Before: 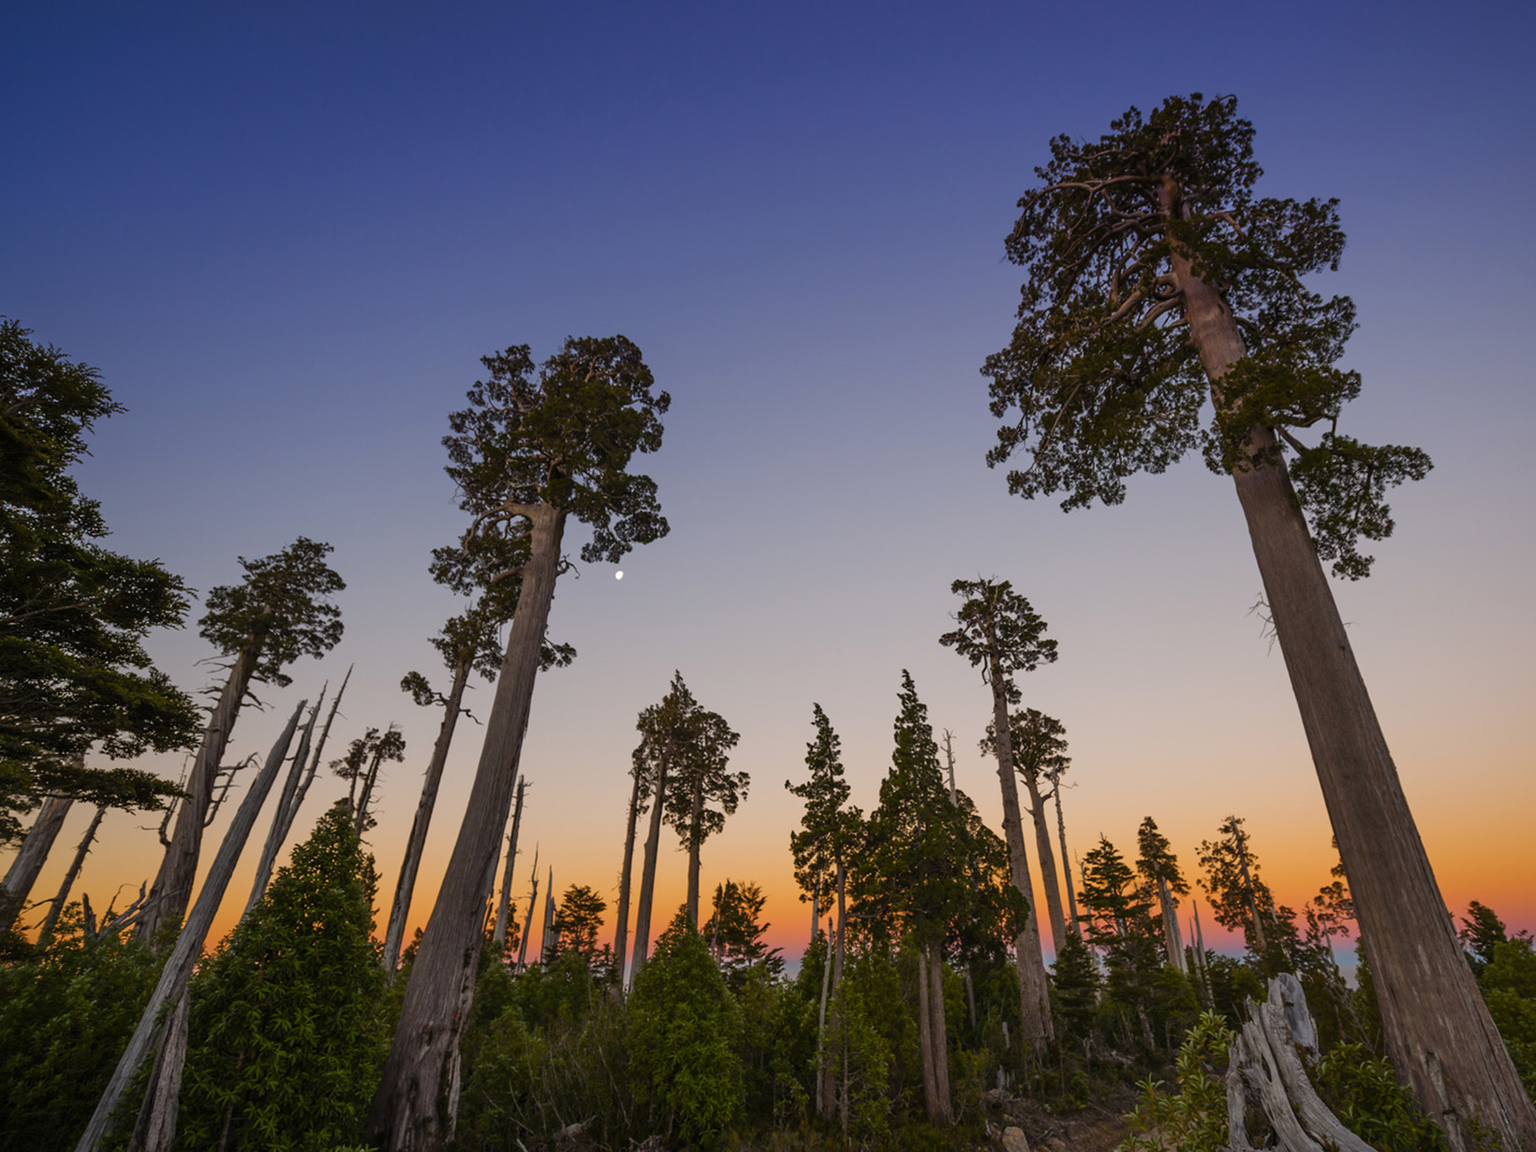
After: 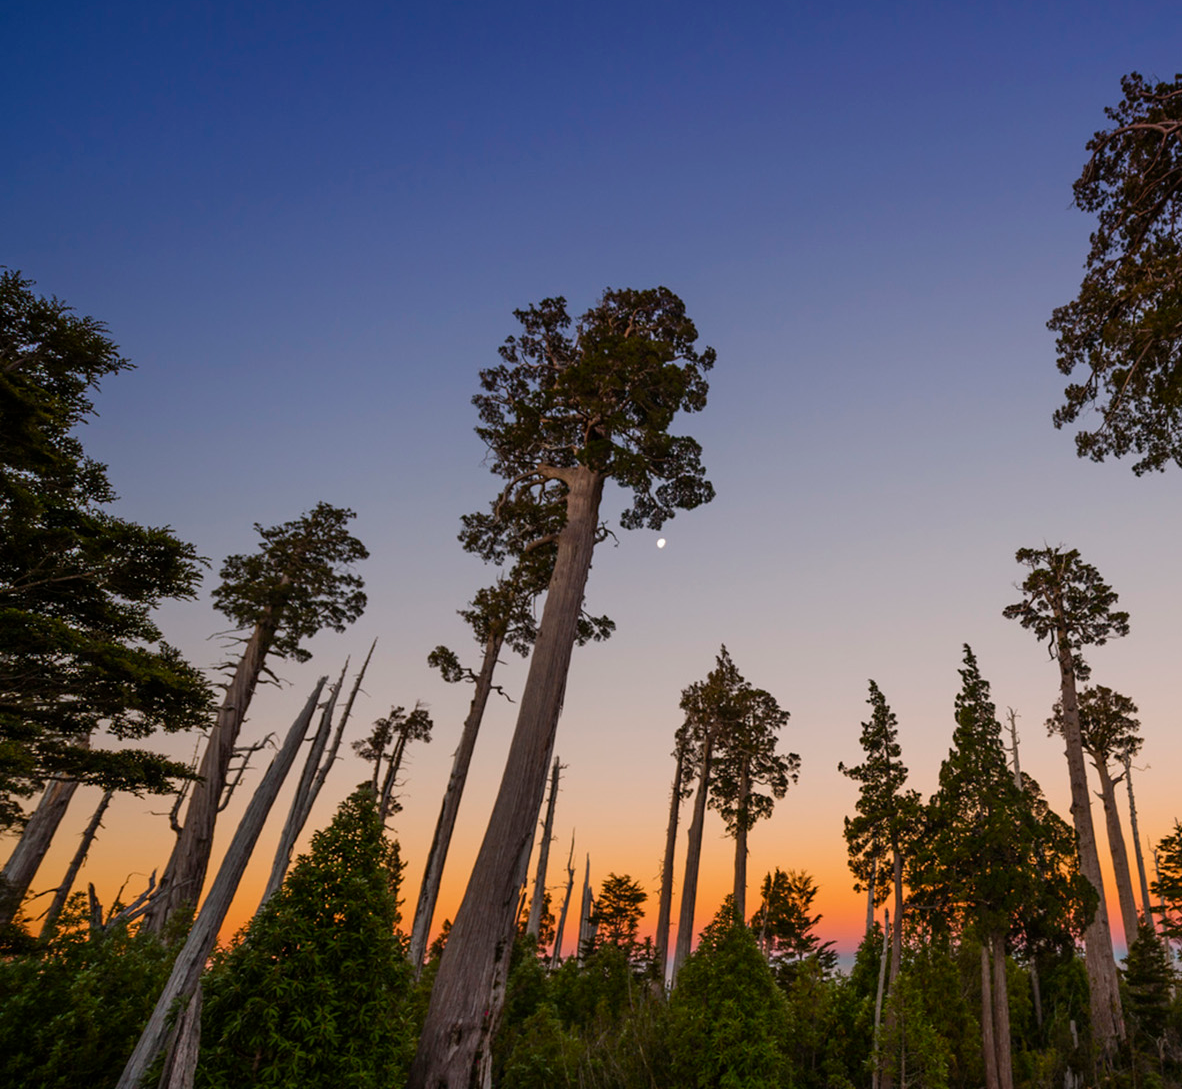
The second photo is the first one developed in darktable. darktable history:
crop: top 5.776%, right 27.908%, bottom 5.622%
